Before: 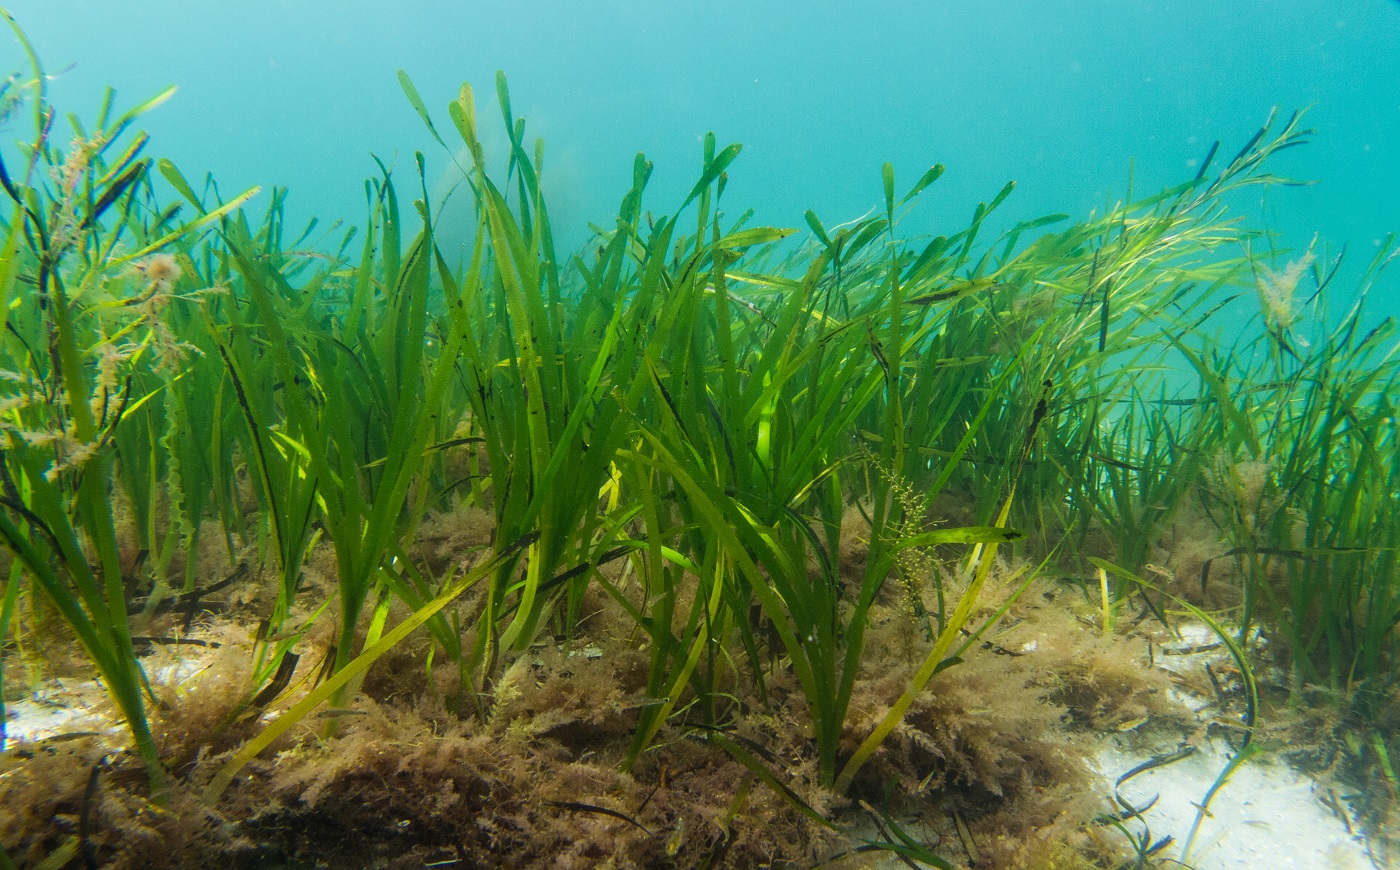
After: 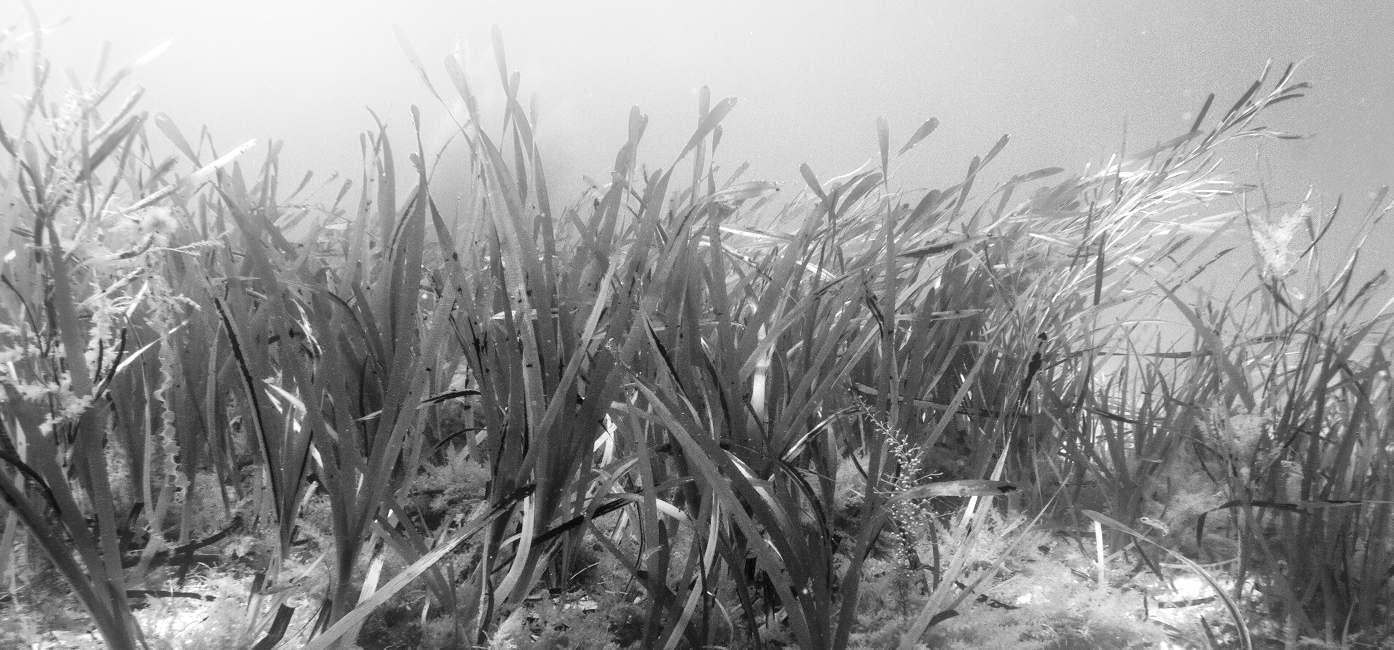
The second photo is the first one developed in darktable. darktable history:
local contrast: mode bilateral grid, contrast 20, coarseness 50, detail 171%, midtone range 0.2
haze removal: compatibility mode true, adaptive false
crop: left 0.387%, top 5.469%, bottom 19.809%
bloom: on, module defaults
color zones: curves: ch0 [(0, 0.613) (0.01, 0.613) (0.245, 0.448) (0.498, 0.529) (0.642, 0.665) (0.879, 0.777) (0.99, 0.613)]; ch1 [(0, 0) (0.143, 0) (0.286, 0) (0.429, 0) (0.571, 0) (0.714, 0) (0.857, 0)], mix -131.09%
color balance rgb: perceptual saturation grading › mid-tones 6.33%, perceptual saturation grading › shadows 72.44%, perceptual brilliance grading › highlights 11.59%, contrast 5.05%
tone equalizer: on, module defaults
monochrome: on, module defaults
